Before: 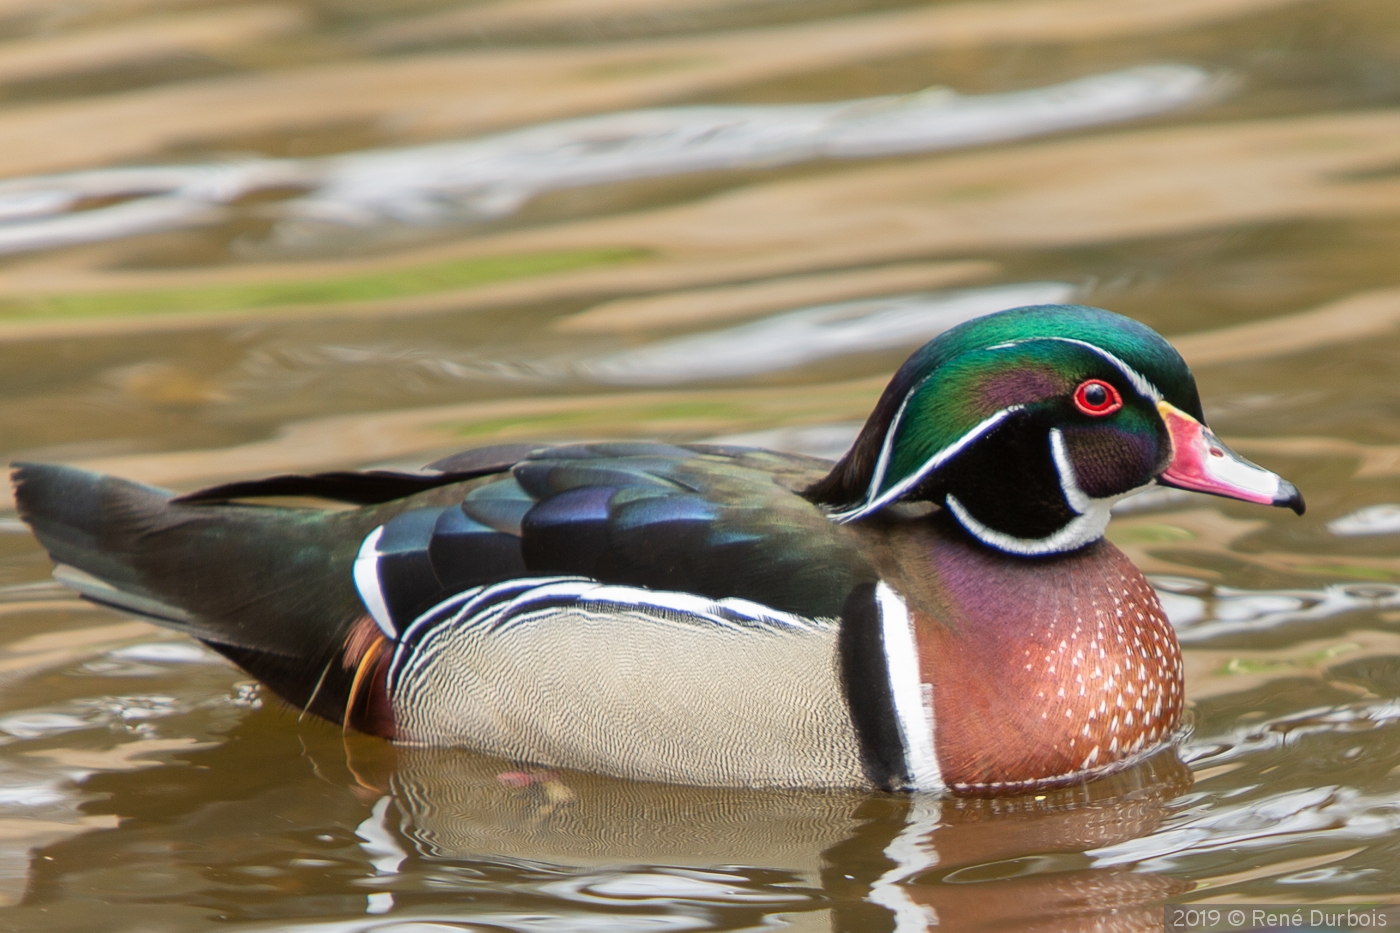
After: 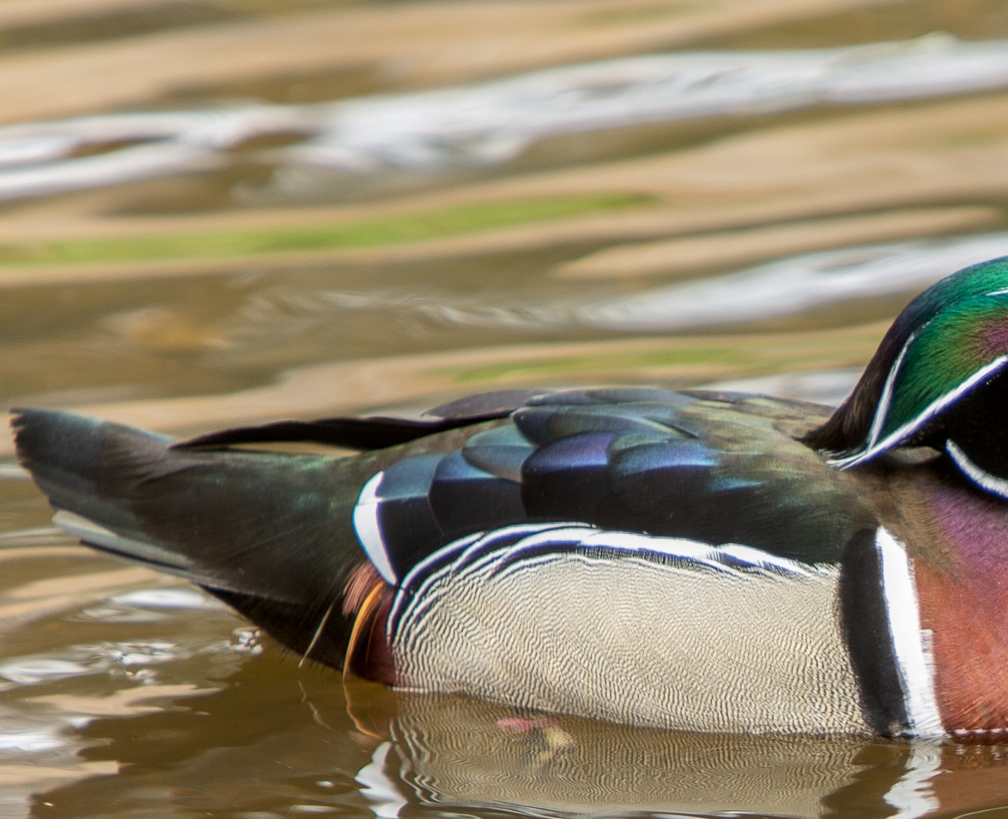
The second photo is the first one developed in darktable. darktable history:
local contrast: on, module defaults
crop: top 5.803%, right 27.864%, bottom 5.804%
